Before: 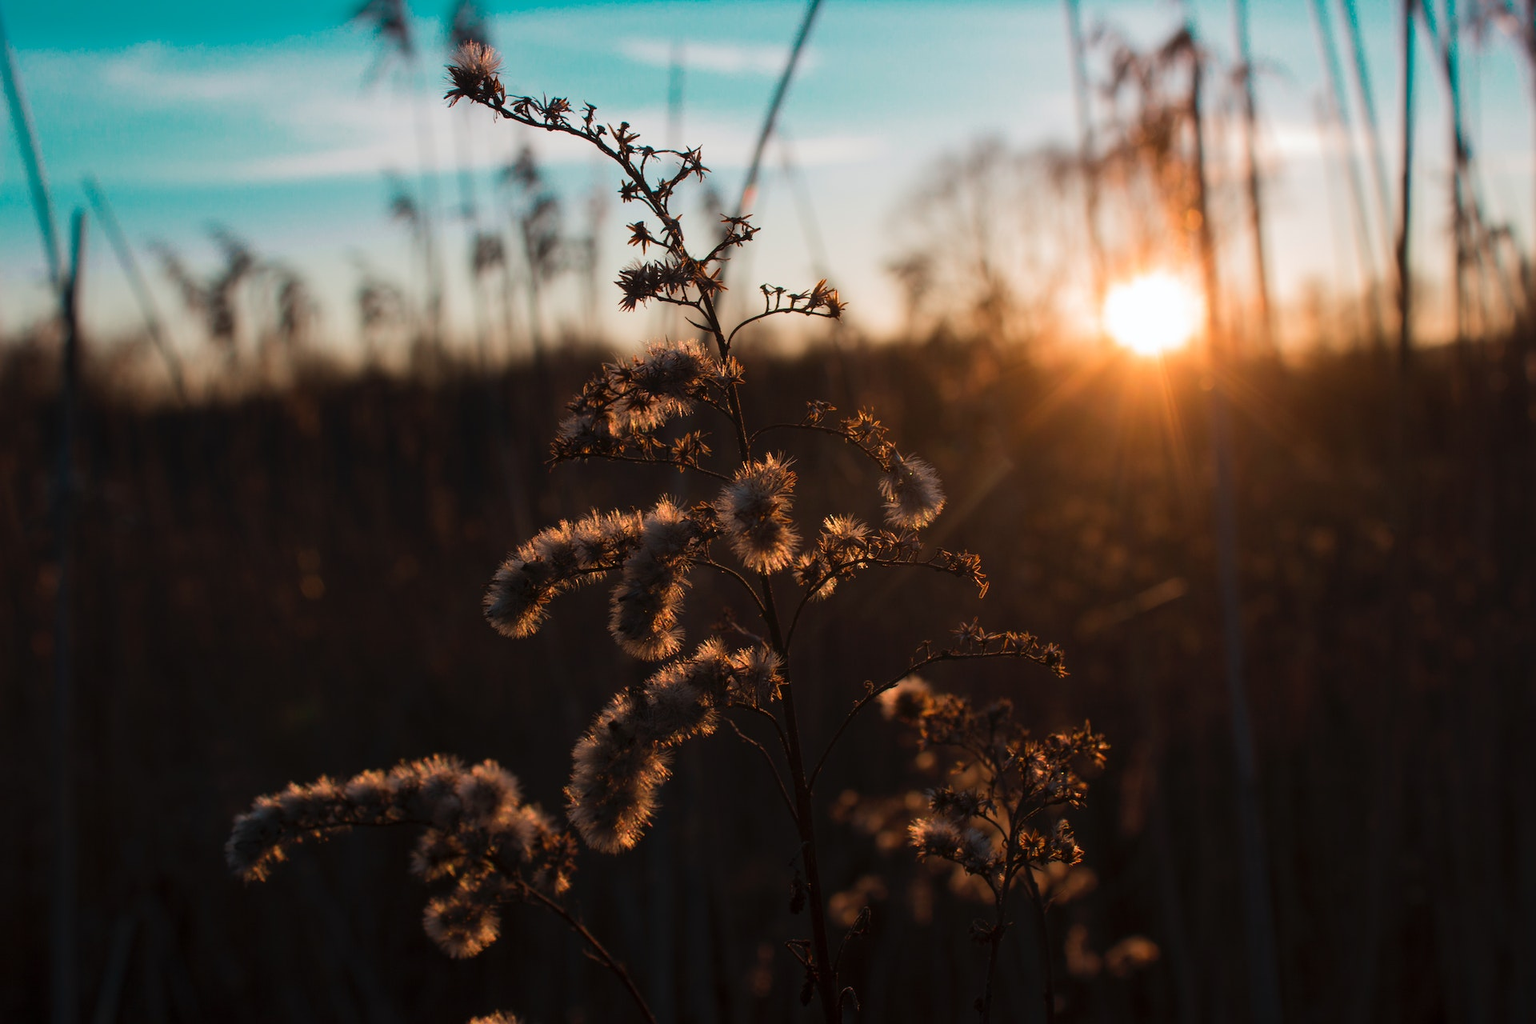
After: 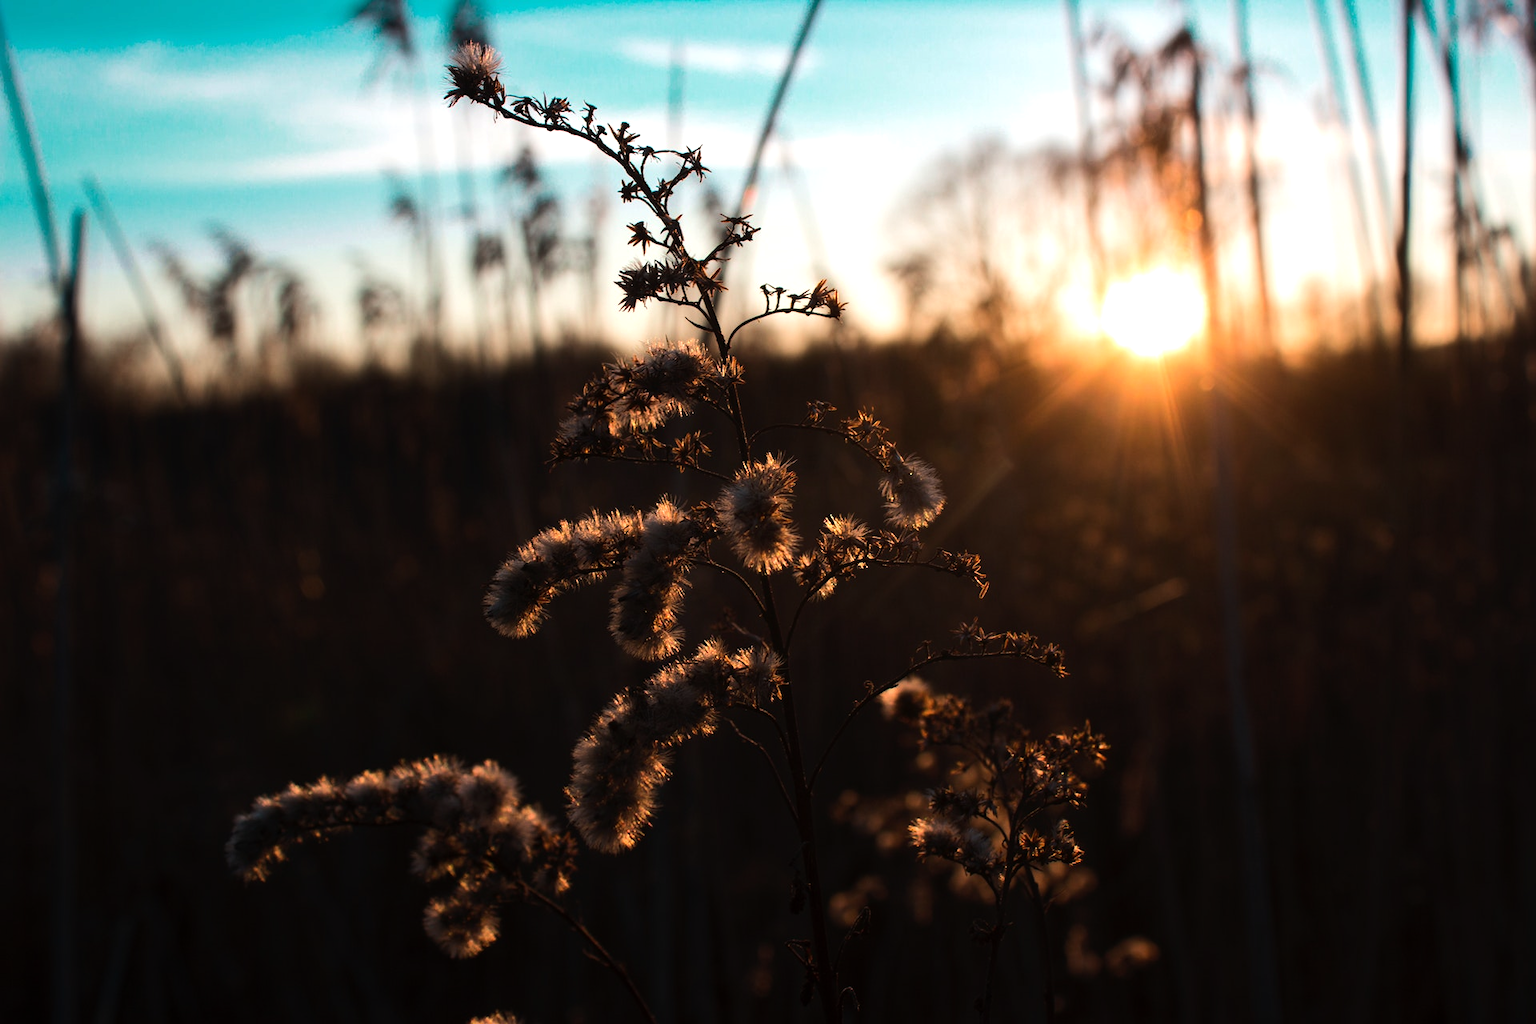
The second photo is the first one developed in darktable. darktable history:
tone equalizer: -8 EV -0.75 EV, -7 EV -0.7 EV, -6 EV -0.6 EV, -5 EV -0.4 EV, -3 EV 0.4 EV, -2 EV 0.6 EV, -1 EV 0.7 EV, +0 EV 0.75 EV, edges refinement/feathering 500, mask exposure compensation -1.57 EV, preserve details no
